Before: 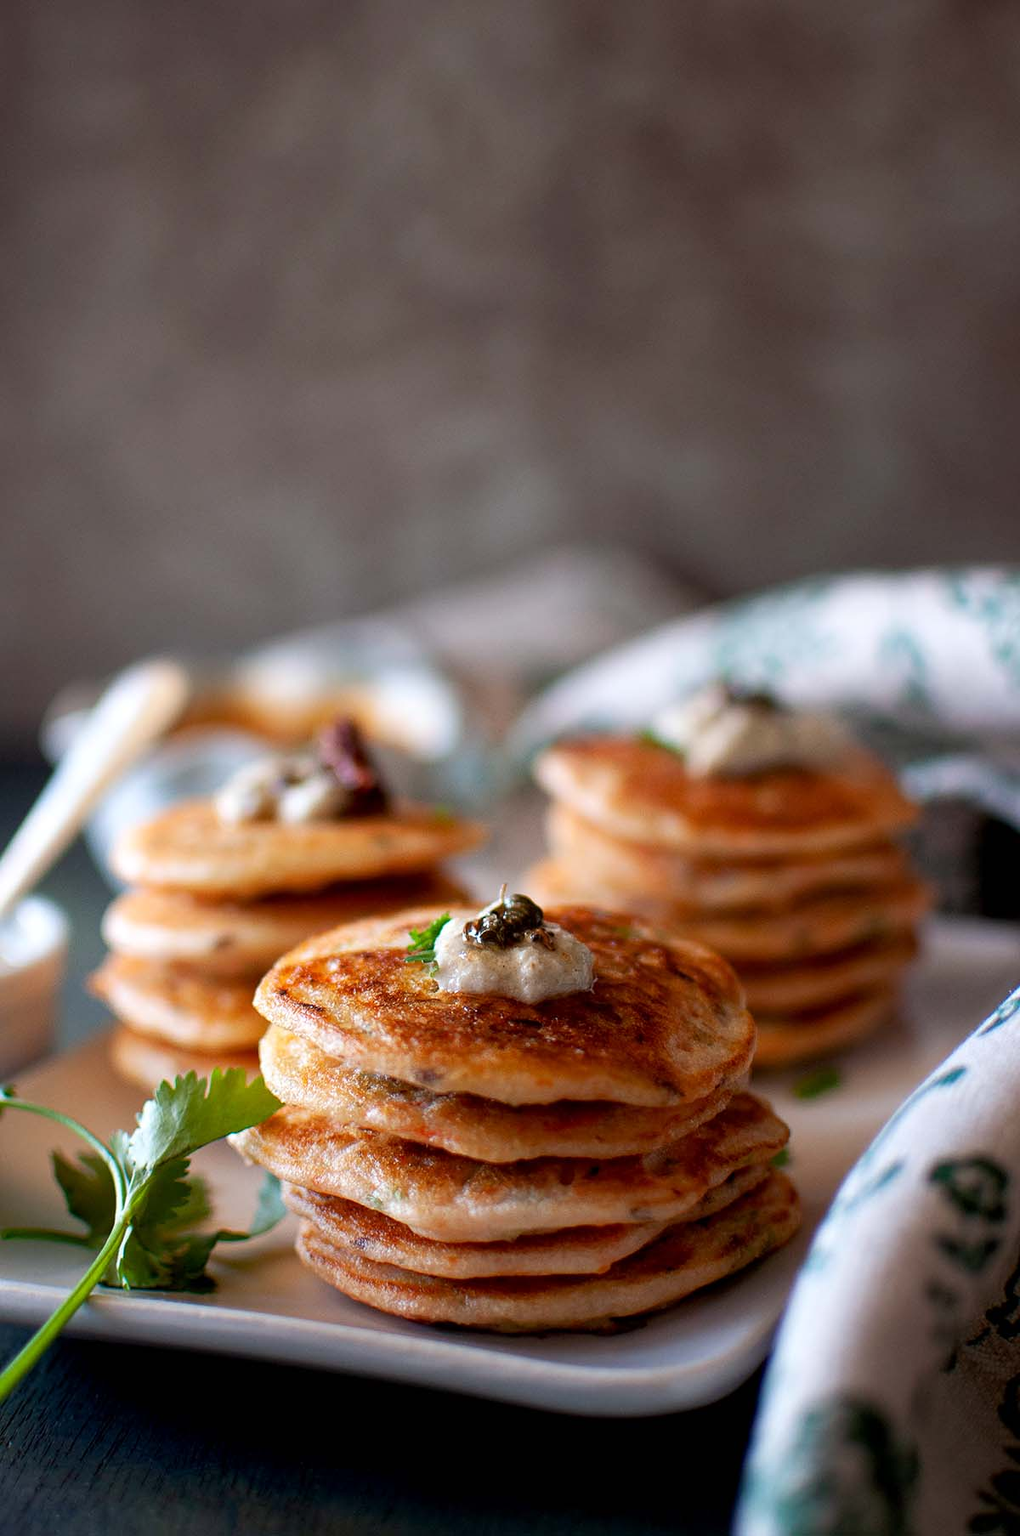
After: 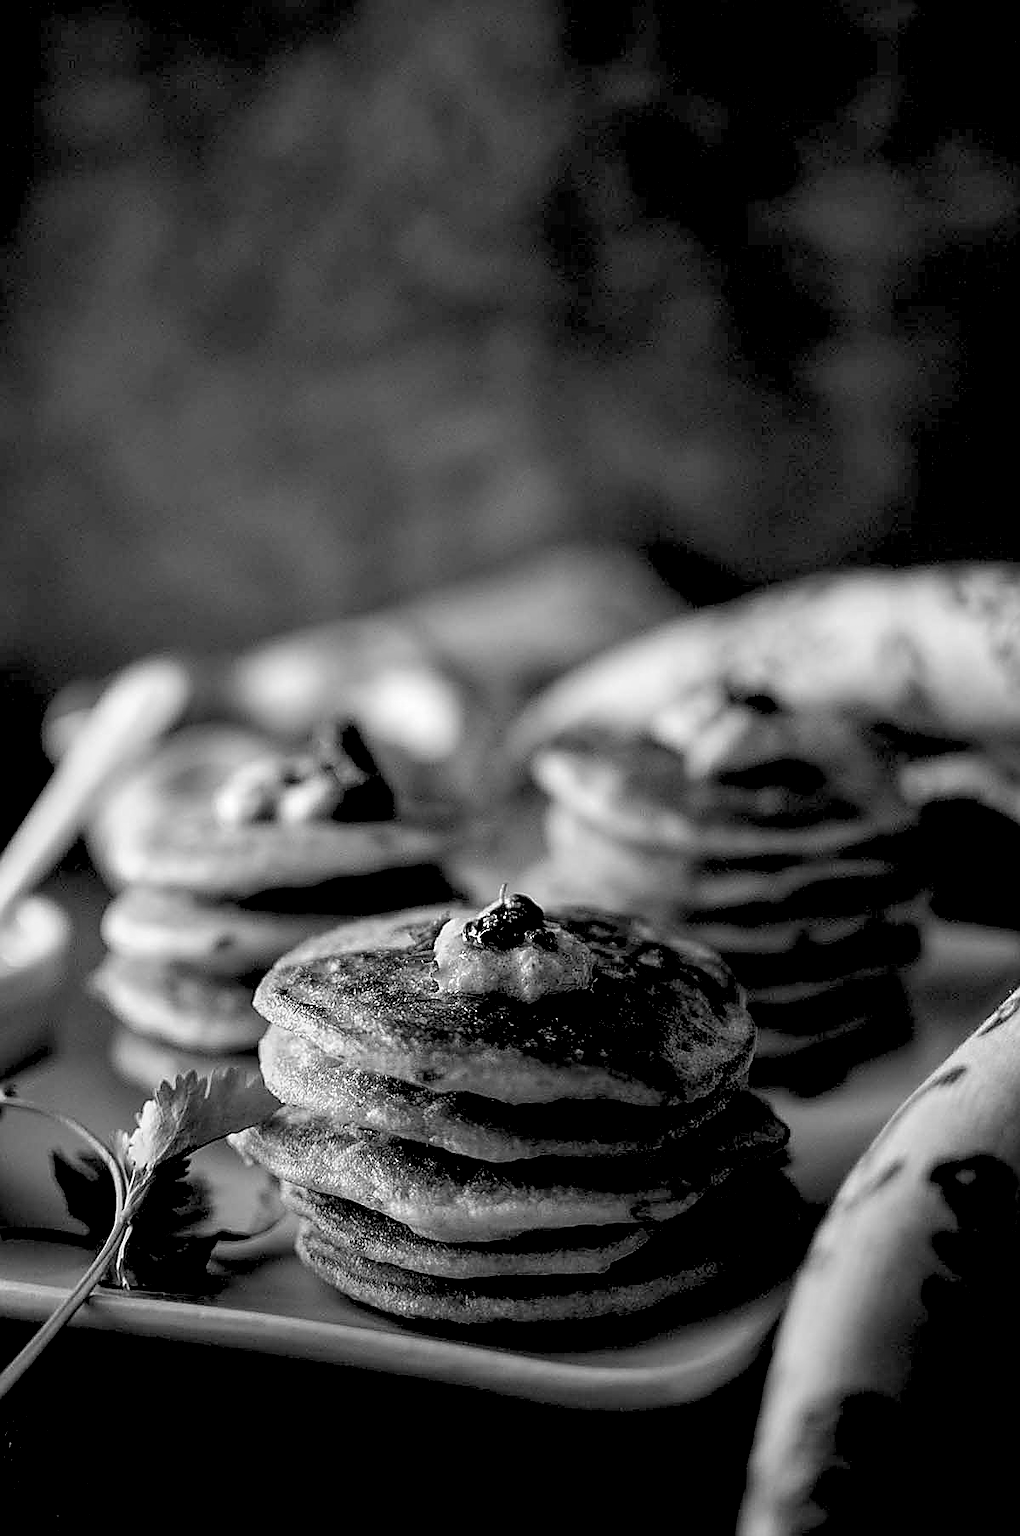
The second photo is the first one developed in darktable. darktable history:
local contrast: on, module defaults
tone equalizer: on, module defaults
sharpen: radius 1.4, amount 1.25, threshold 0.7
exposure: black level correction 0.056, compensate highlight preservation false
monochrome: on, module defaults
